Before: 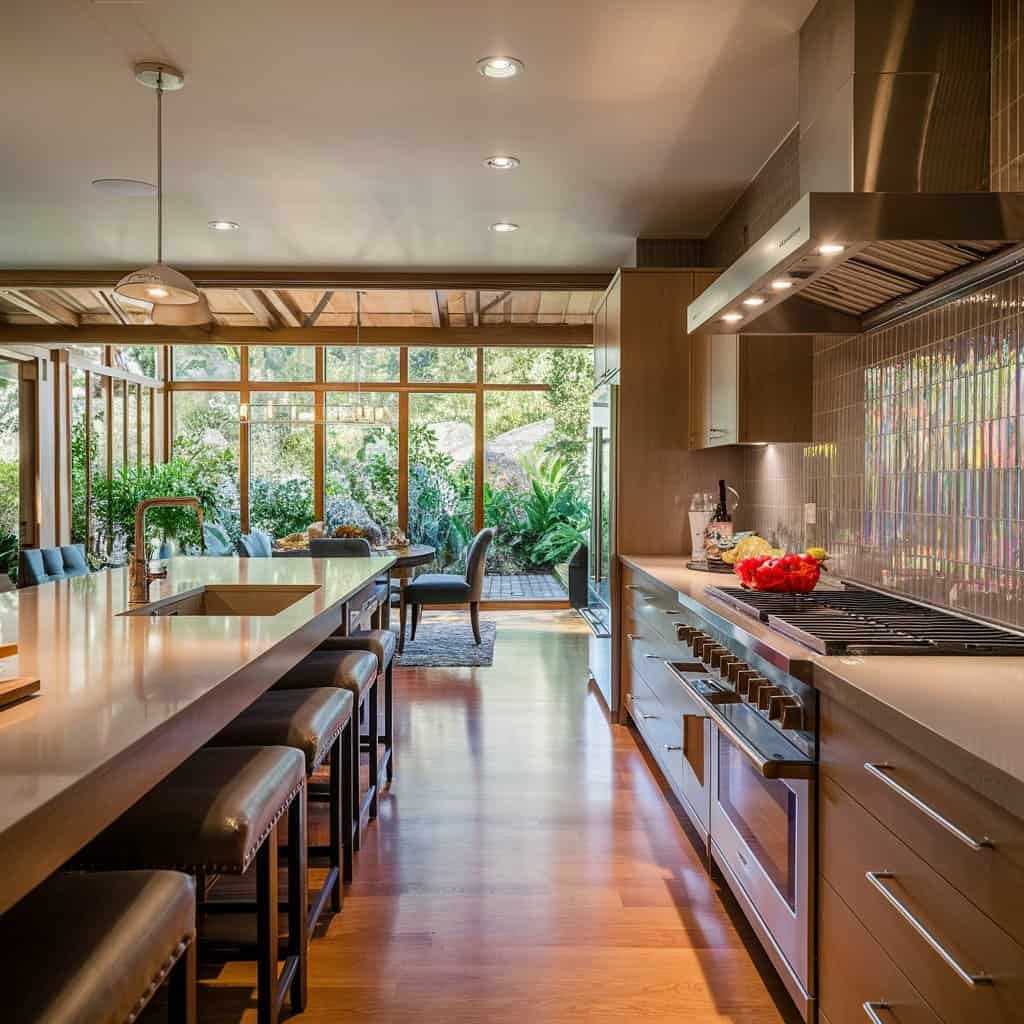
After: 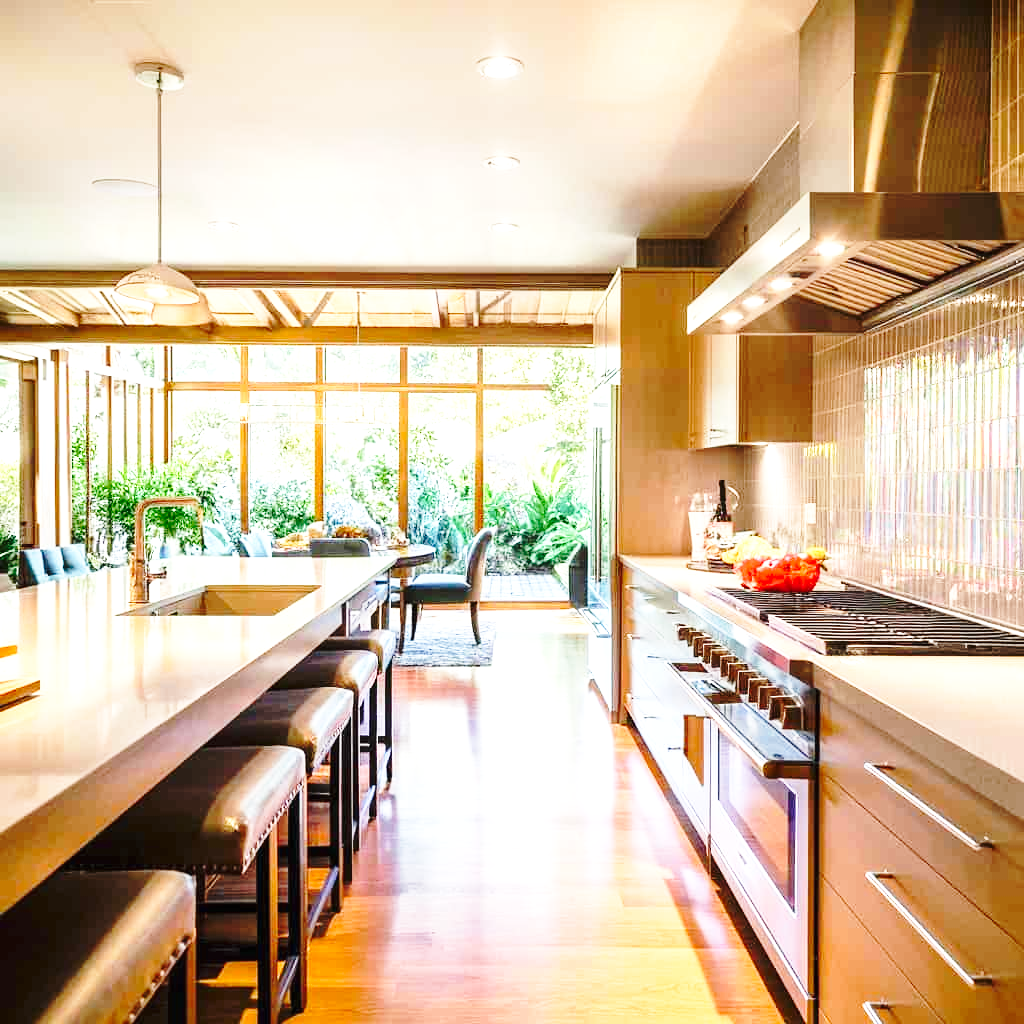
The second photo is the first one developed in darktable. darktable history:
base curve: curves: ch0 [(0, 0) (0.032, 0.037) (0.105, 0.228) (0.435, 0.76) (0.856, 0.983) (1, 1)], preserve colors none
exposure: black level correction 0, exposure 1.096 EV, compensate exposure bias true, compensate highlight preservation false
